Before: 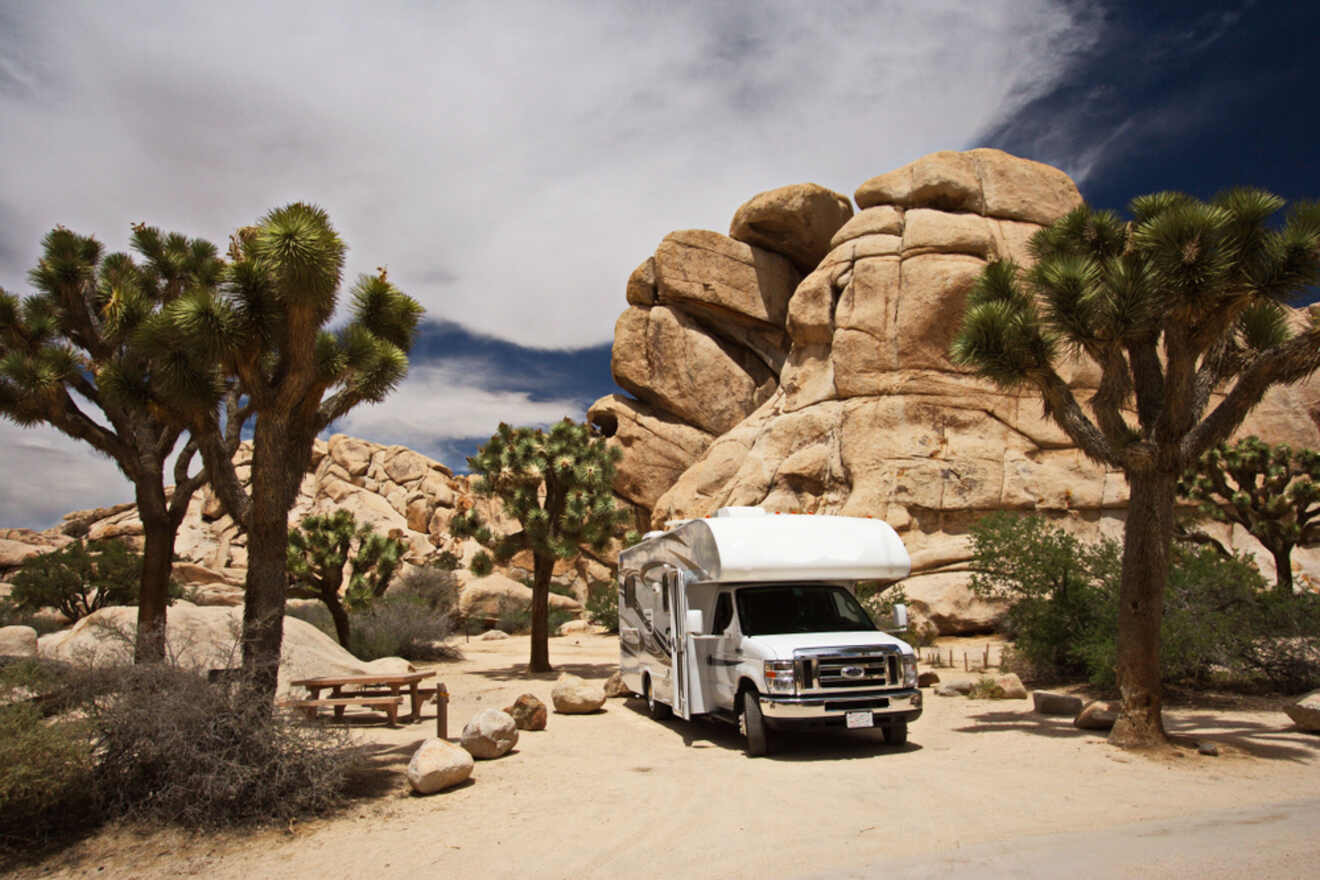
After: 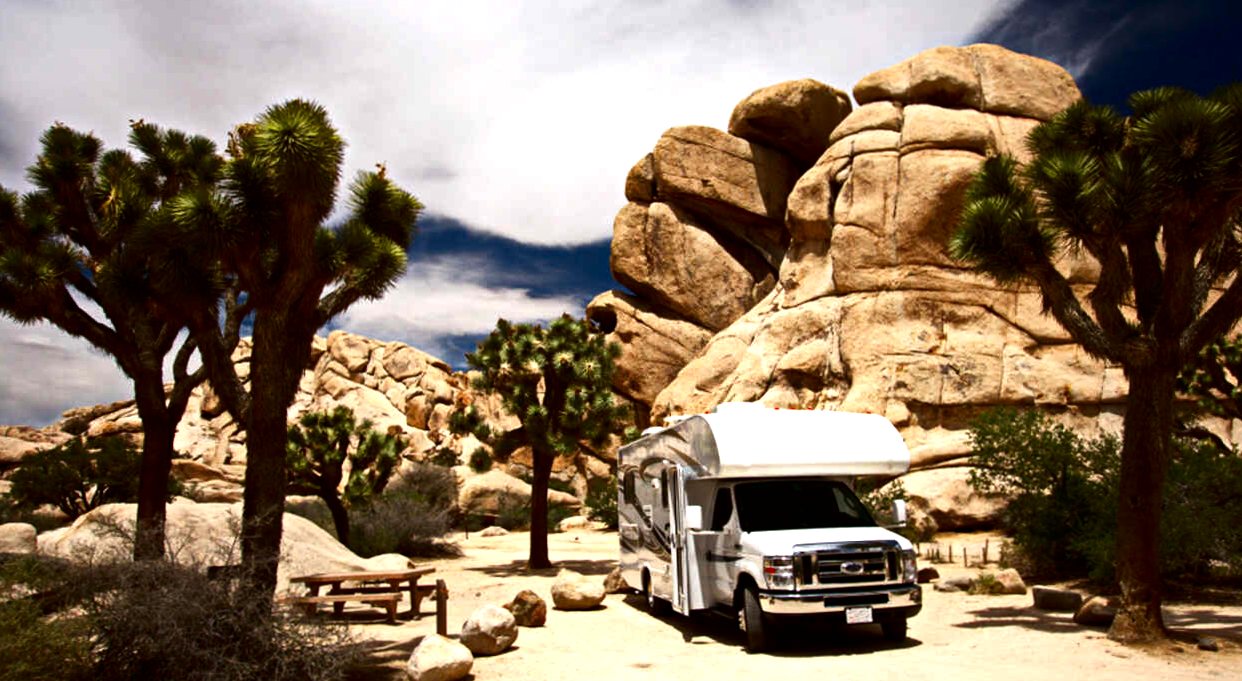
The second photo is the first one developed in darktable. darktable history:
crop and rotate: angle 0.103°, top 11.757%, right 5.589%, bottom 10.63%
contrast brightness saturation: contrast 0.095, brightness -0.274, saturation 0.146
tone equalizer: -8 EV -0.724 EV, -7 EV -0.739 EV, -6 EV -0.577 EV, -5 EV -0.417 EV, -3 EV 0.393 EV, -2 EV 0.6 EV, -1 EV 0.681 EV, +0 EV 0.766 EV, mask exposure compensation -0.493 EV
